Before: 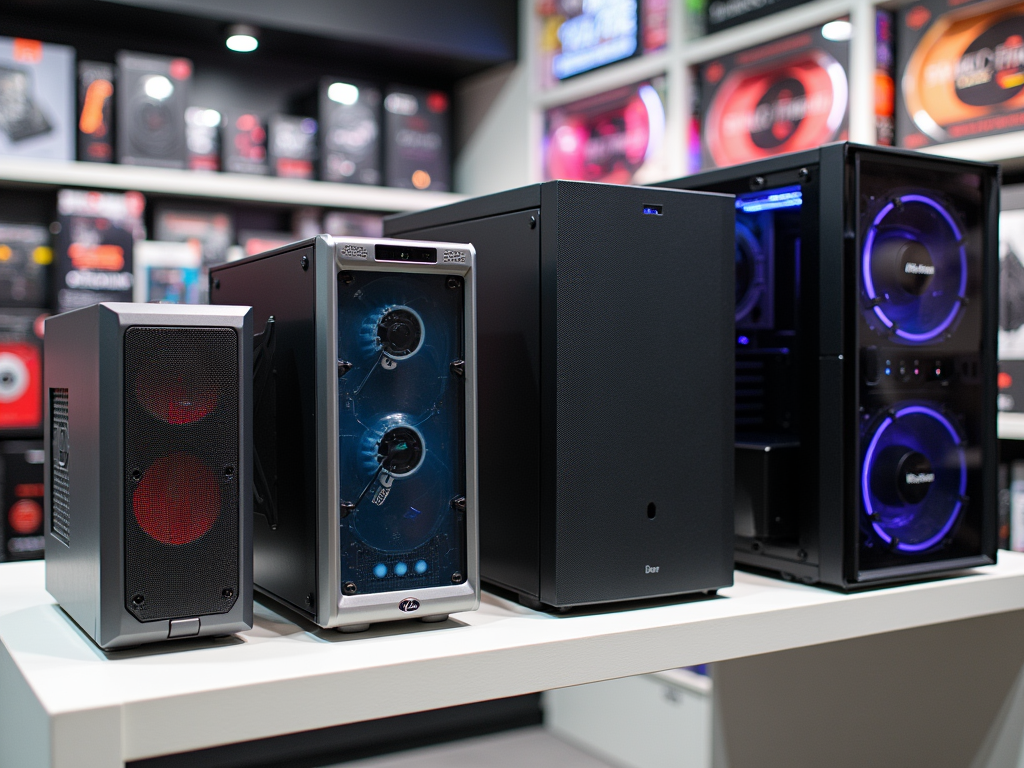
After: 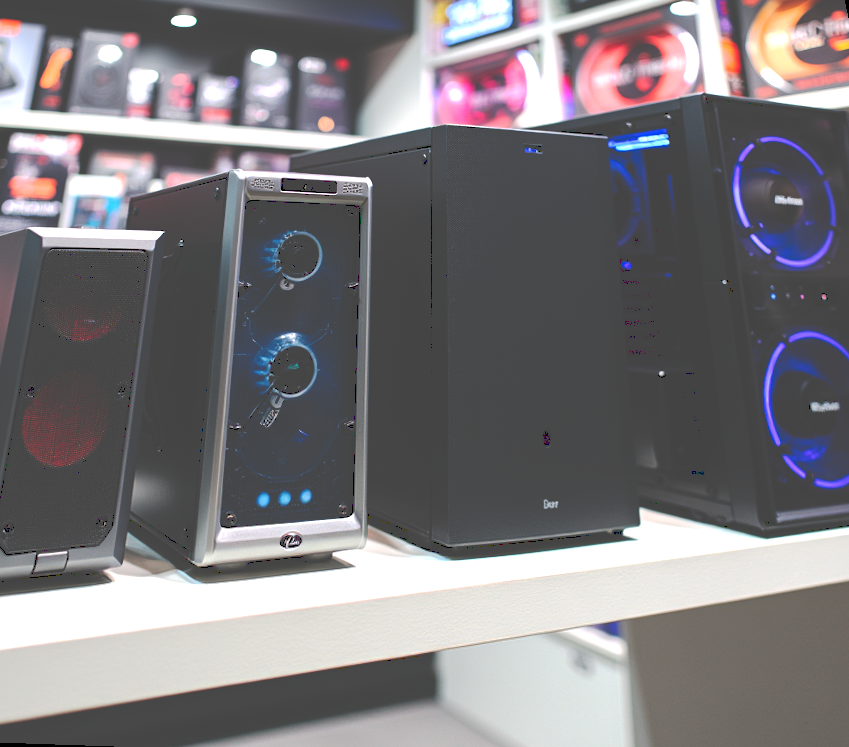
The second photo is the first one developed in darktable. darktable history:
exposure: exposure 0.6 EV, compensate highlight preservation false
rotate and perspective: rotation 0.72°, lens shift (vertical) -0.352, lens shift (horizontal) -0.051, crop left 0.152, crop right 0.859, crop top 0.019, crop bottom 0.964
tone curve: curves: ch0 [(0, 0) (0.003, 0.284) (0.011, 0.284) (0.025, 0.288) (0.044, 0.29) (0.069, 0.292) (0.1, 0.296) (0.136, 0.298) (0.177, 0.305) (0.224, 0.312) (0.277, 0.327) (0.335, 0.362) (0.399, 0.407) (0.468, 0.464) (0.543, 0.537) (0.623, 0.62) (0.709, 0.71) (0.801, 0.79) (0.898, 0.862) (1, 1)], preserve colors none
